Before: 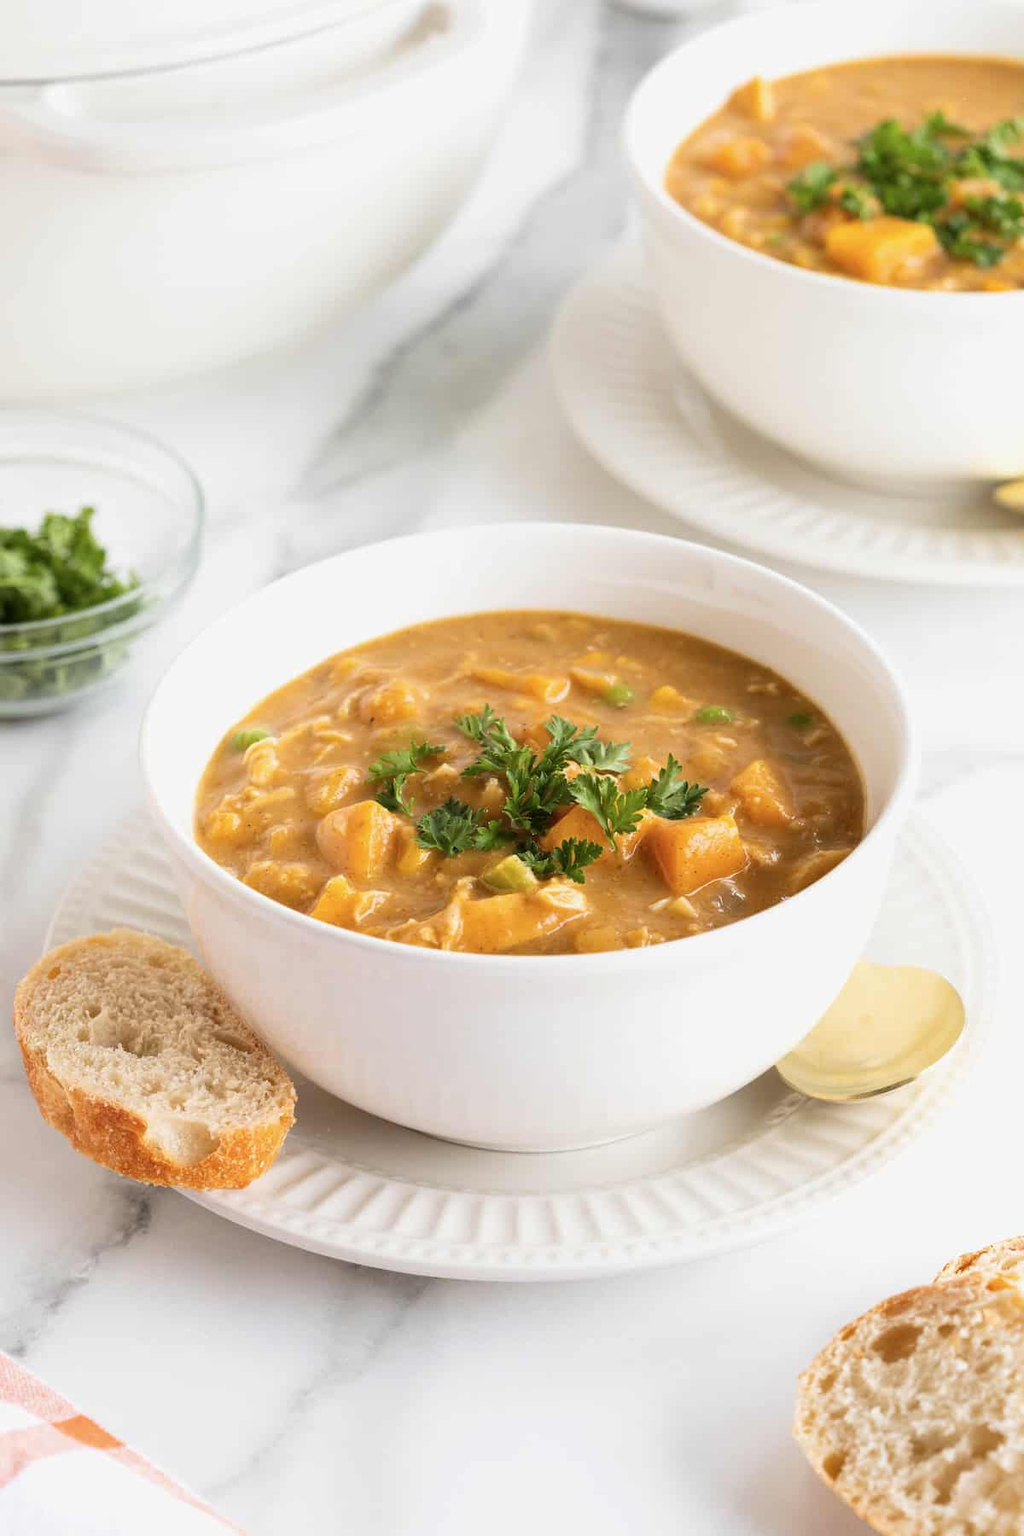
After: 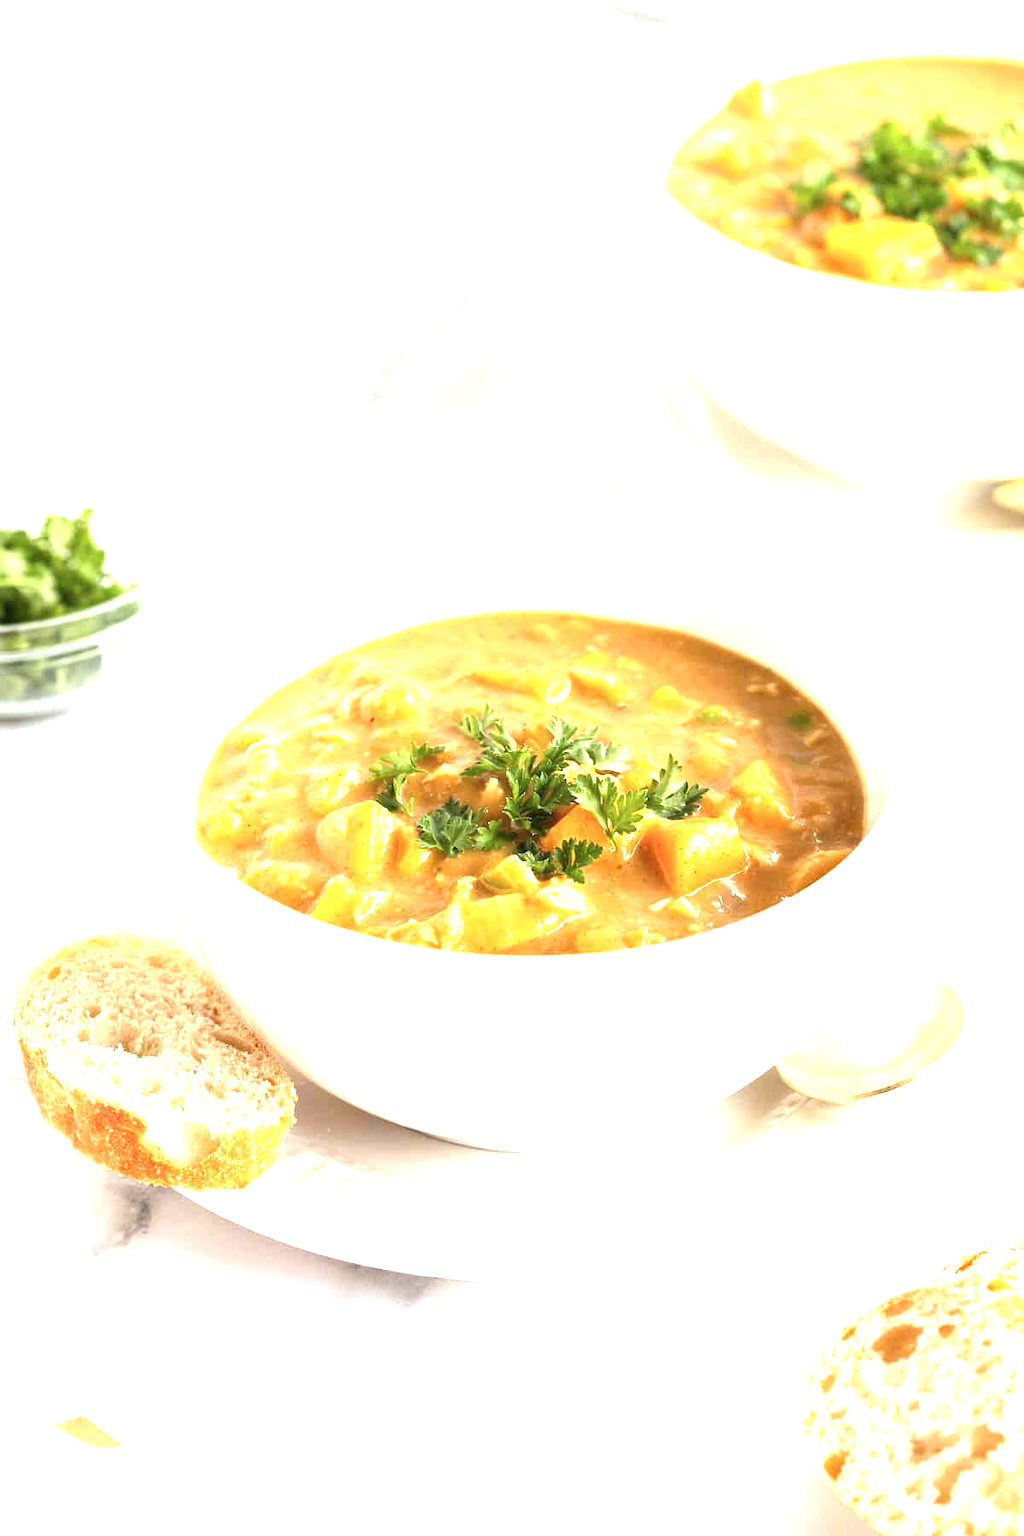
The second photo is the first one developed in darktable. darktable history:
exposure: black level correction 0, exposure 1.456 EV, compensate highlight preservation false
